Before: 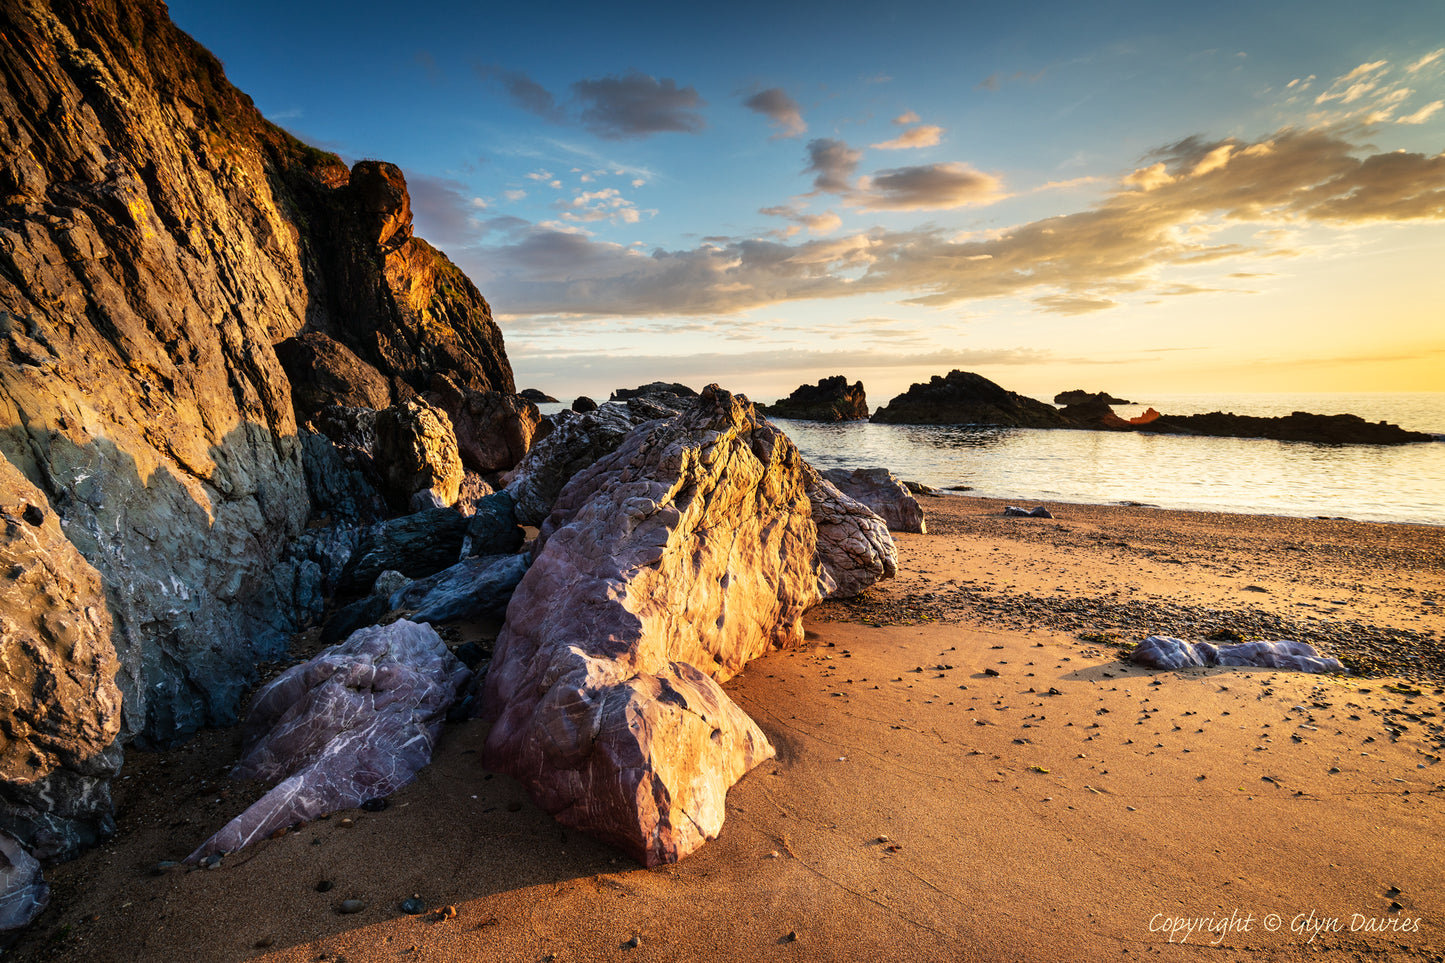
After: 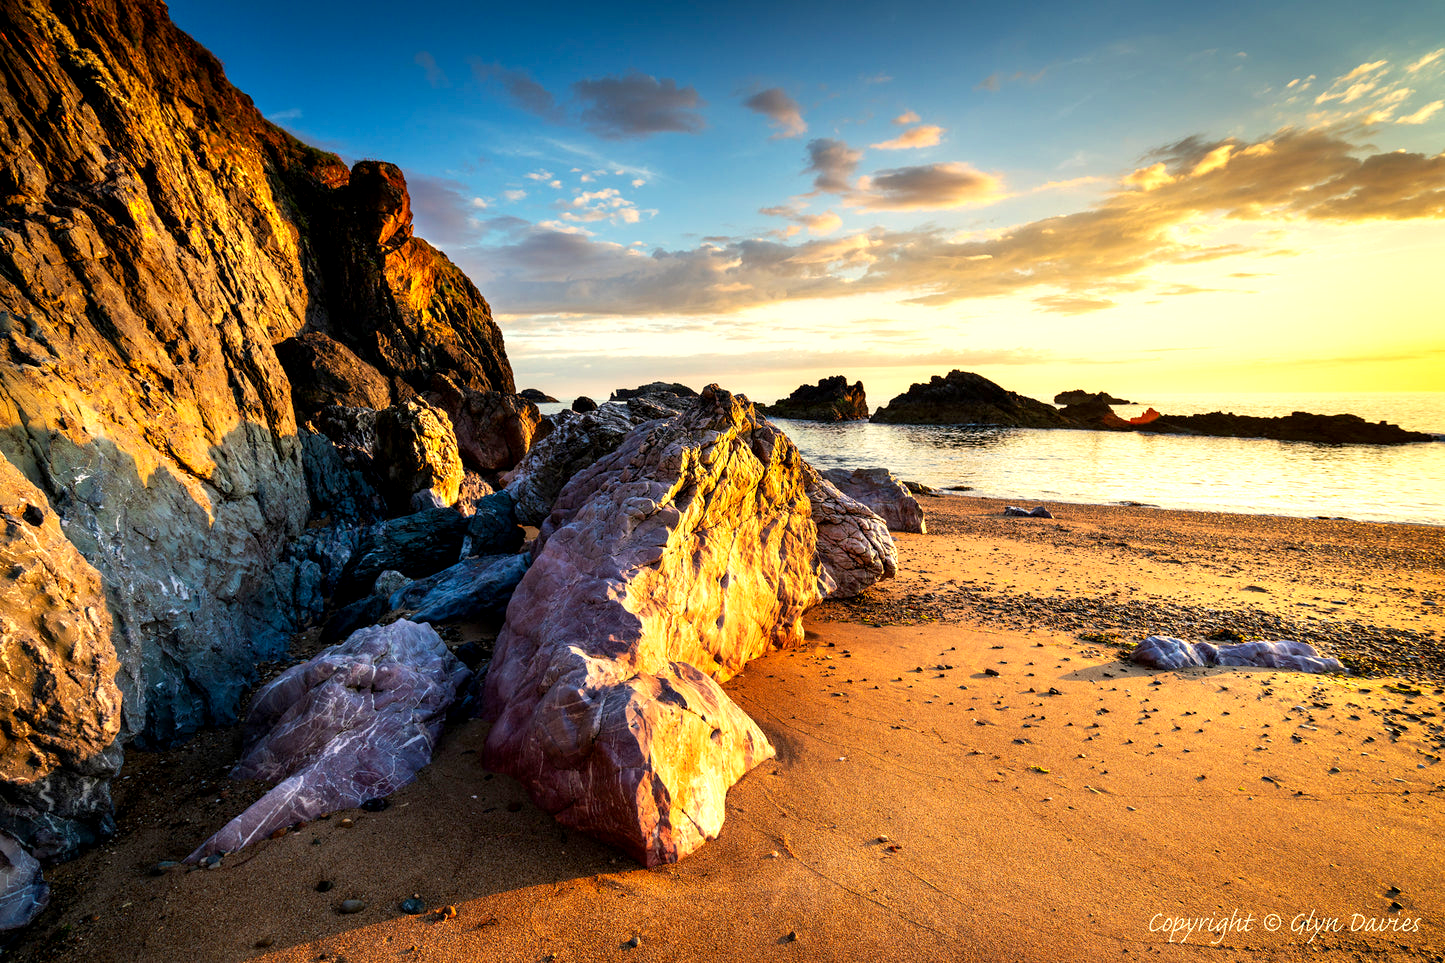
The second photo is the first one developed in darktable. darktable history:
color correction: highlights b* 3
exposure: black level correction 0.003, exposure 0.383 EV, compensate highlight preservation false
color zones: curves: ch0 [(0, 0.613) (0.01, 0.613) (0.245, 0.448) (0.498, 0.529) (0.642, 0.665) (0.879, 0.777) (0.99, 0.613)]; ch1 [(0, 0) (0.143, 0) (0.286, 0) (0.429, 0) (0.571, 0) (0.714, 0) (0.857, 0)], mix -121.96%
